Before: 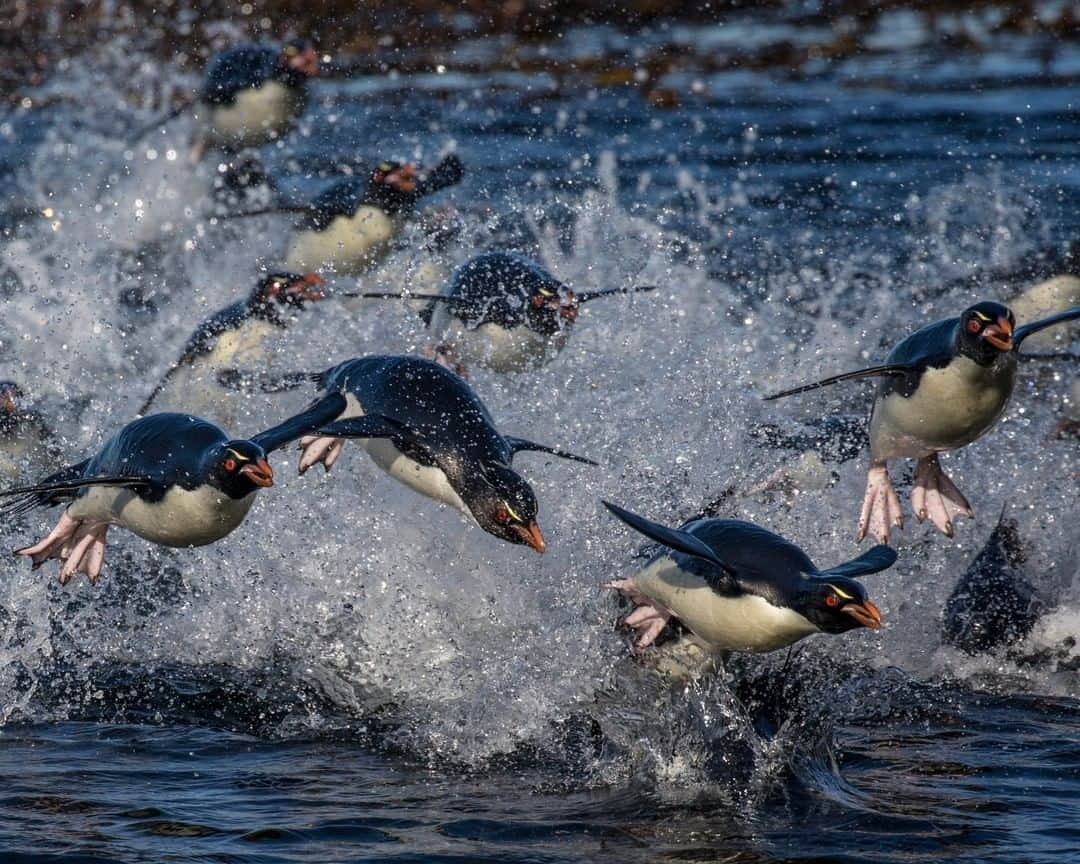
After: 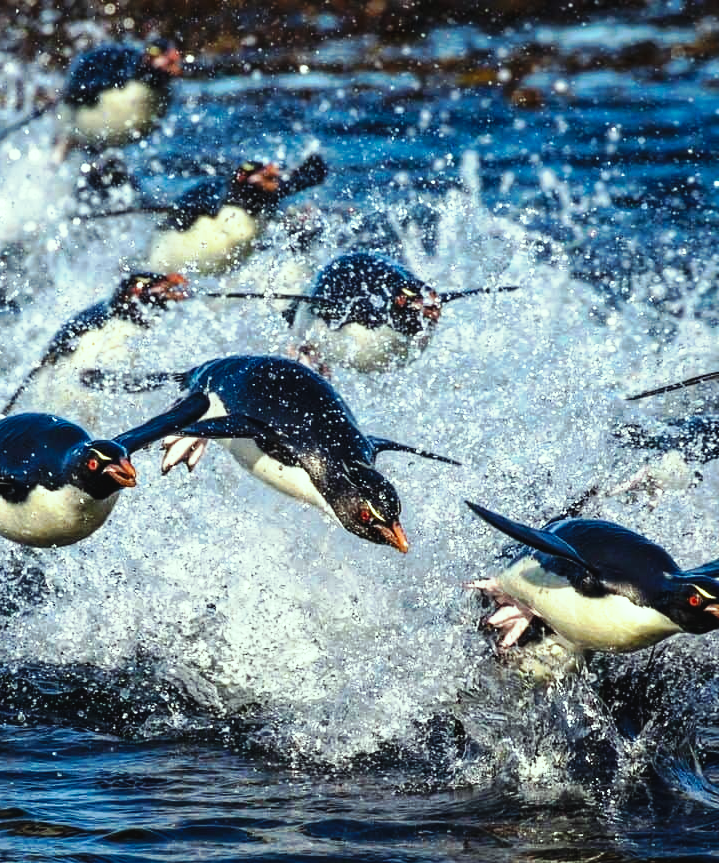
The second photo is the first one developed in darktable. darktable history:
color correction: highlights a* -8.54, highlights b* 3.55
base curve: curves: ch0 [(0, 0) (0.007, 0.004) (0.027, 0.03) (0.046, 0.07) (0.207, 0.54) (0.442, 0.872) (0.673, 0.972) (1, 1)], preserve colors none
tone curve: curves: ch0 [(0, 0) (0.003, 0.029) (0.011, 0.034) (0.025, 0.044) (0.044, 0.057) (0.069, 0.07) (0.1, 0.084) (0.136, 0.104) (0.177, 0.127) (0.224, 0.156) (0.277, 0.192) (0.335, 0.236) (0.399, 0.284) (0.468, 0.339) (0.543, 0.393) (0.623, 0.454) (0.709, 0.541) (0.801, 0.65) (0.898, 0.766) (1, 1)], preserve colors none
exposure: exposure 0.631 EV, compensate highlight preservation false
crop and rotate: left 12.8%, right 20.537%
